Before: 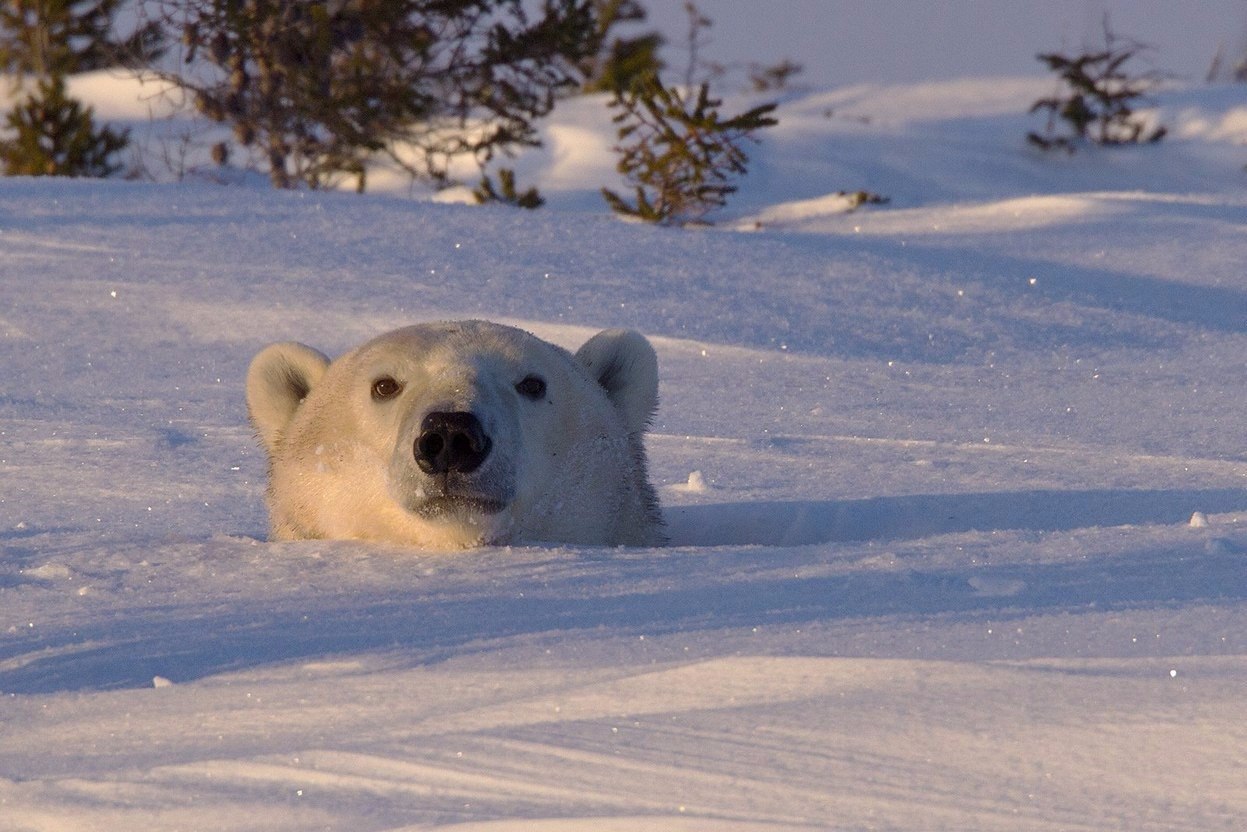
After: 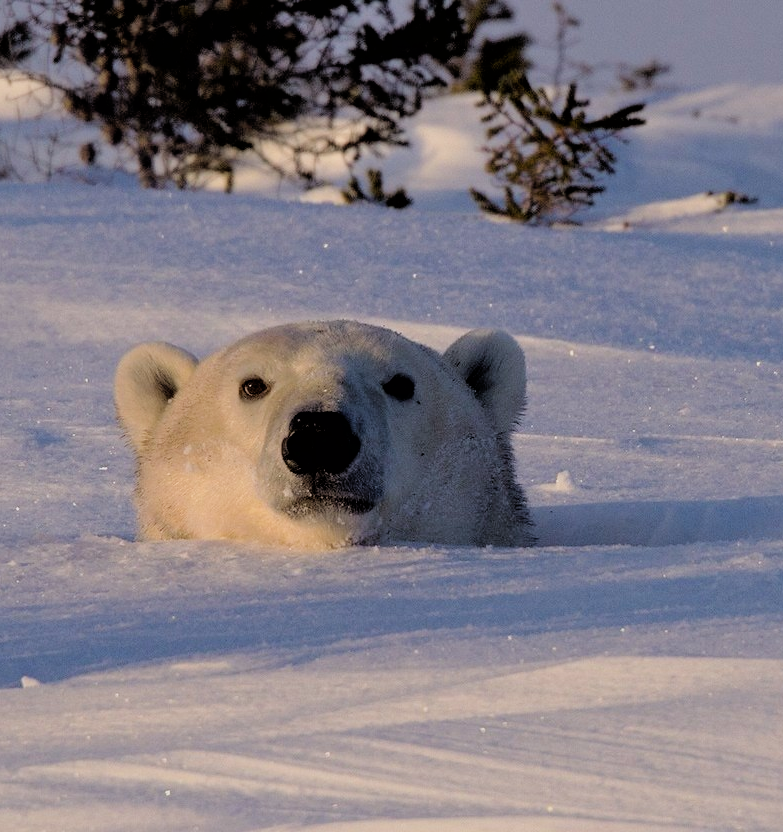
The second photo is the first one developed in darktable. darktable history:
shadows and highlights: shadows 30.86, highlights 0, soften with gaussian
filmic rgb: black relative exposure -3.31 EV, white relative exposure 3.45 EV, hardness 2.36, contrast 1.103
crop: left 10.644%, right 26.528%
